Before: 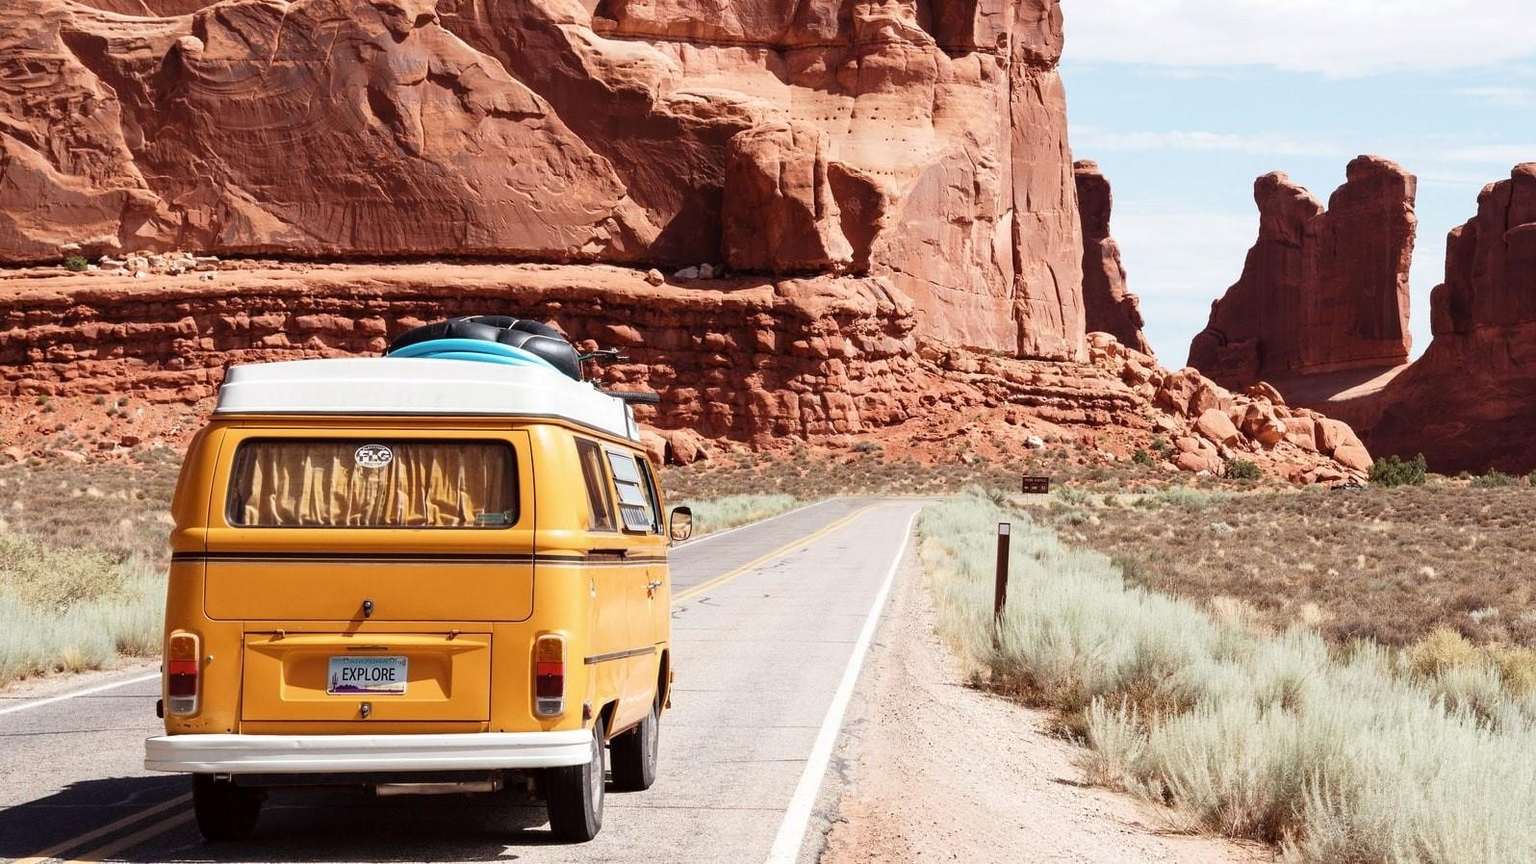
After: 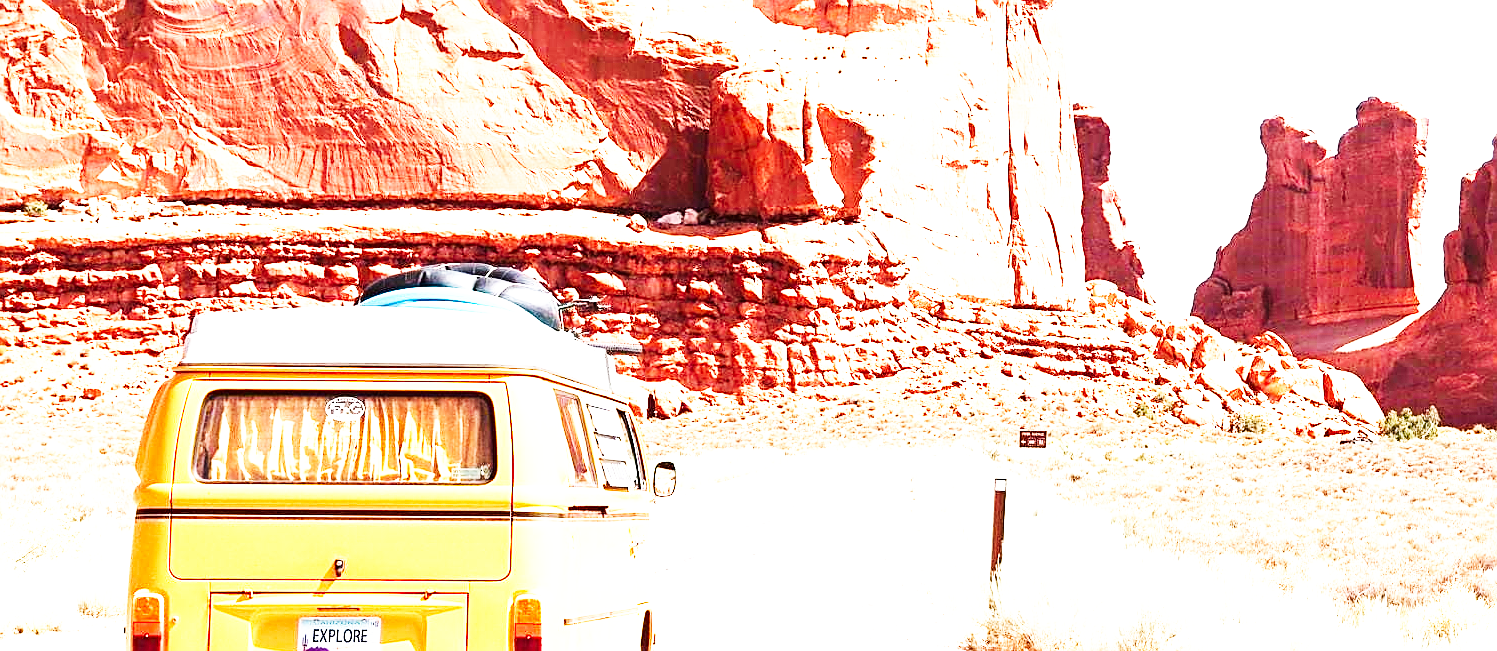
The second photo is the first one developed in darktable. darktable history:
exposure: black level correction 0, exposure 1.741 EV, compensate exposure bias true, compensate highlight preservation false
base curve: curves: ch0 [(0, 0) (0.007, 0.004) (0.027, 0.03) (0.046, 0.07) (0.207, 0.54) (0.442, 0.872) (0.673, 0.972) (1, 1)], preserve colors none
crop: left 2.737%, top 7.287%, right 3.421%, bottom 20.179%
sharpen: on, module defaults
